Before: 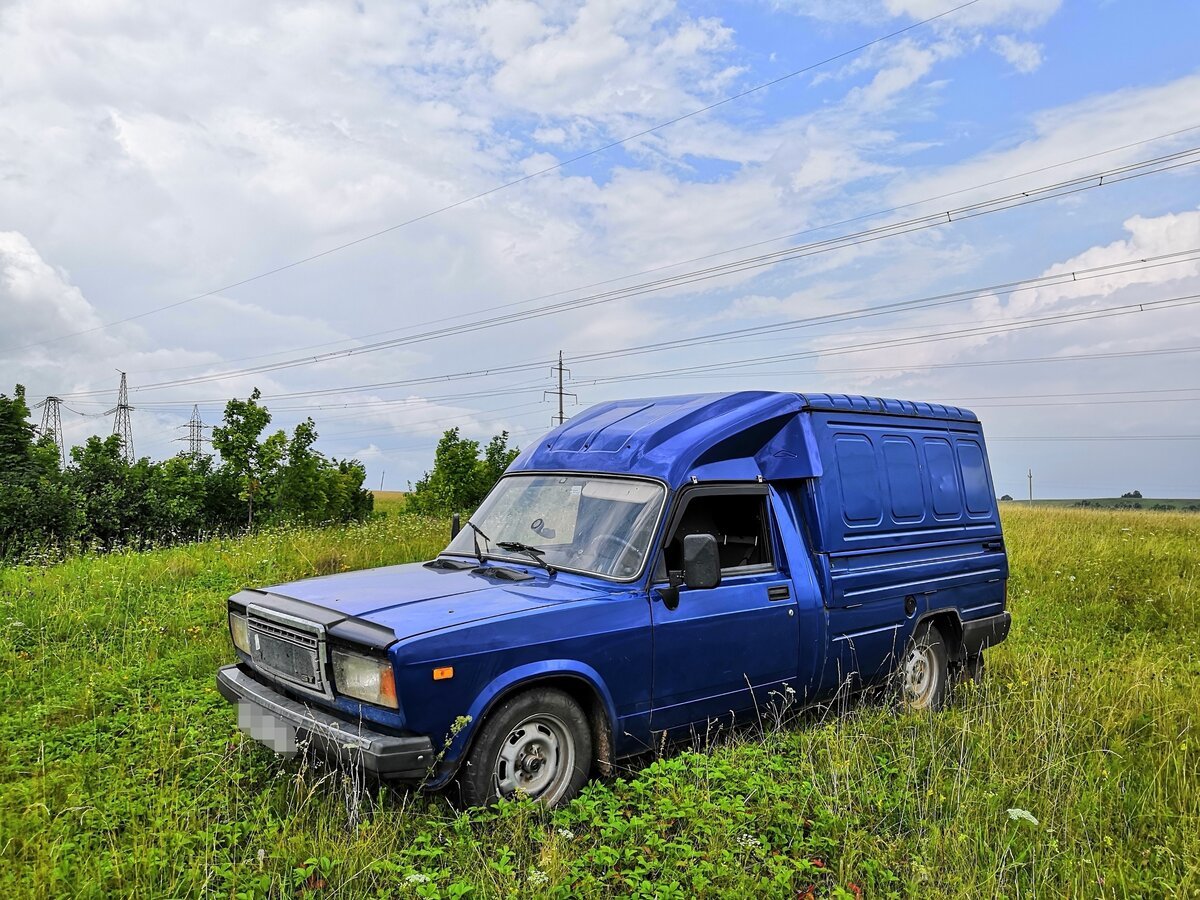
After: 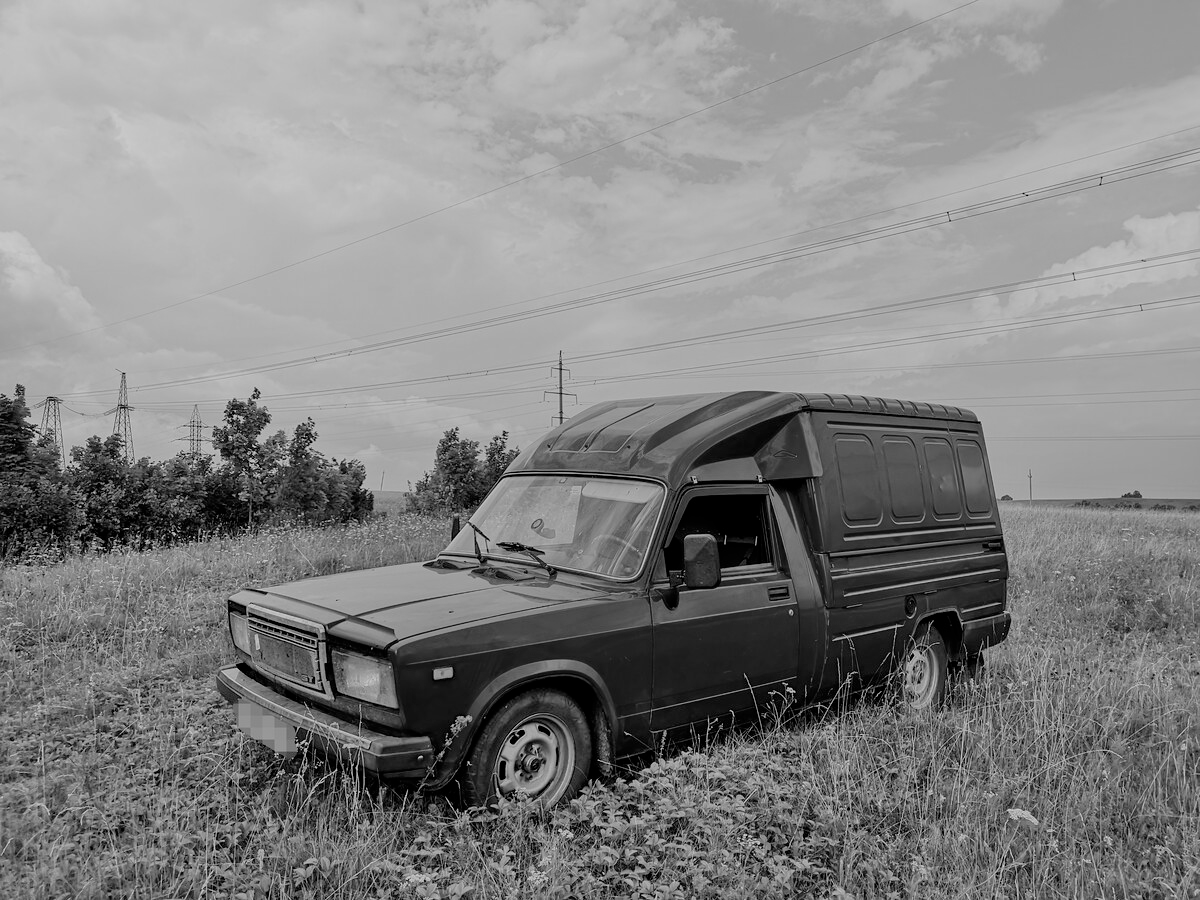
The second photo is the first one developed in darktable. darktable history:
monochrome: a -6.99, b 35.61, size 1.4
filmic rgb: black relative exposure -4.93 EV, white relative exposure 2.84 EV, hardness 3.72
color balance rgb: shadows lift › chroma 1%, shadows lift › hue 113°, highlights gain › chroma 0.2%, highlights gain › hue 333°, perceptual saturation grading › global saturation 20%, perceptual saturation grading › highlights -50%, perceptual saturation grading › shadows 25%, contrast -30%
